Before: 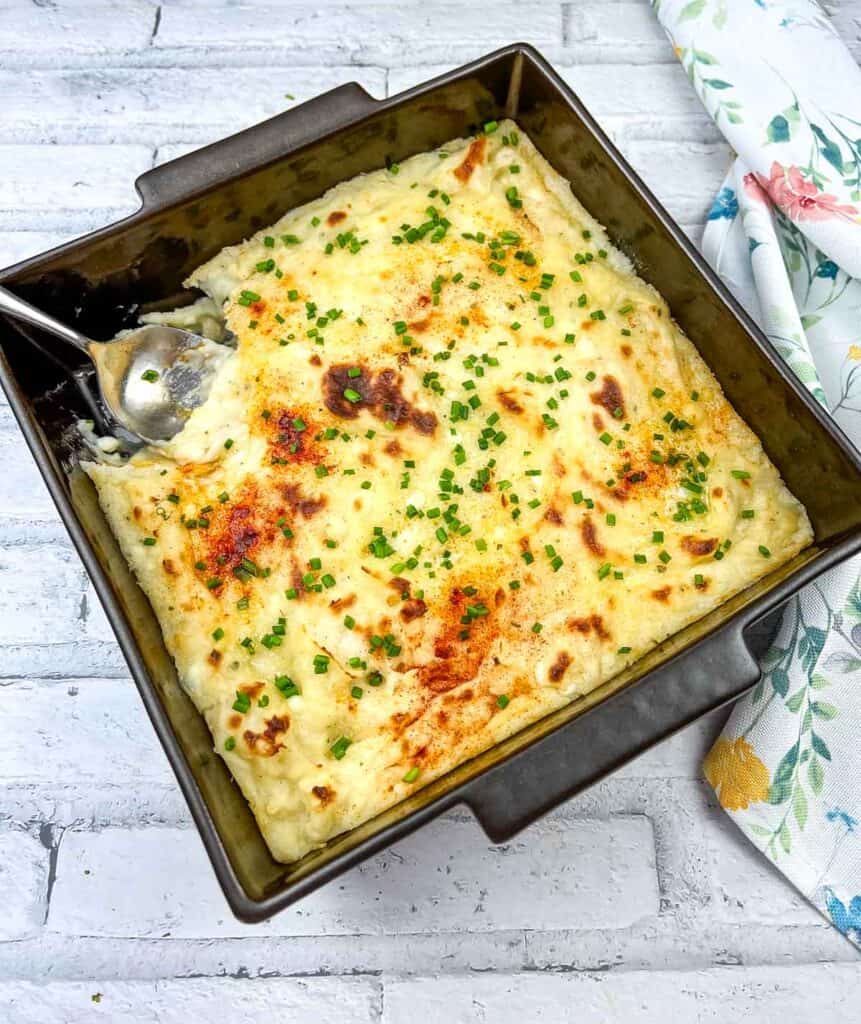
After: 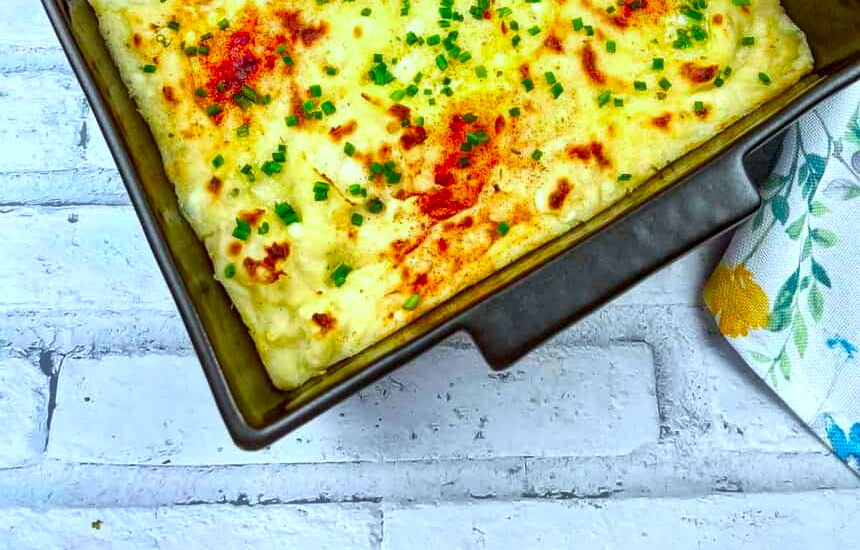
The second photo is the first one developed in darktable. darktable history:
white balance: red 0.925, blue 1.046
exposure: compensate highlight preservation false
color contrast: green-magenta contrast 1.69, blue-yellow contrast 1.49
local contrast: mode bilateral grid, contrast 25, coarseness 60, detail 151%, midtone range 0.2
crop and rotate: top 46.237%
